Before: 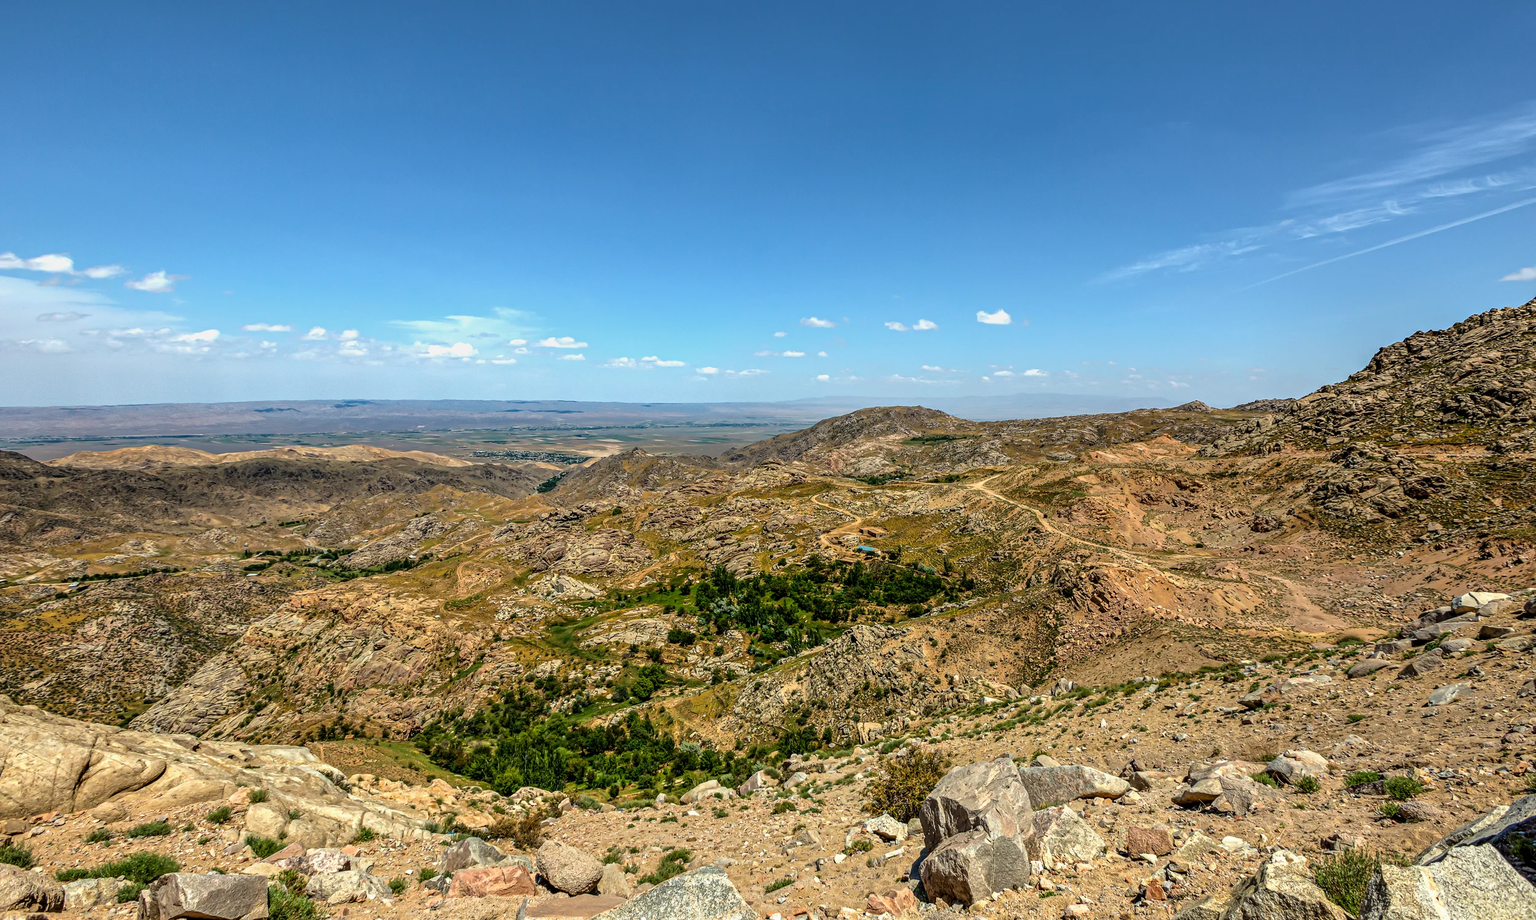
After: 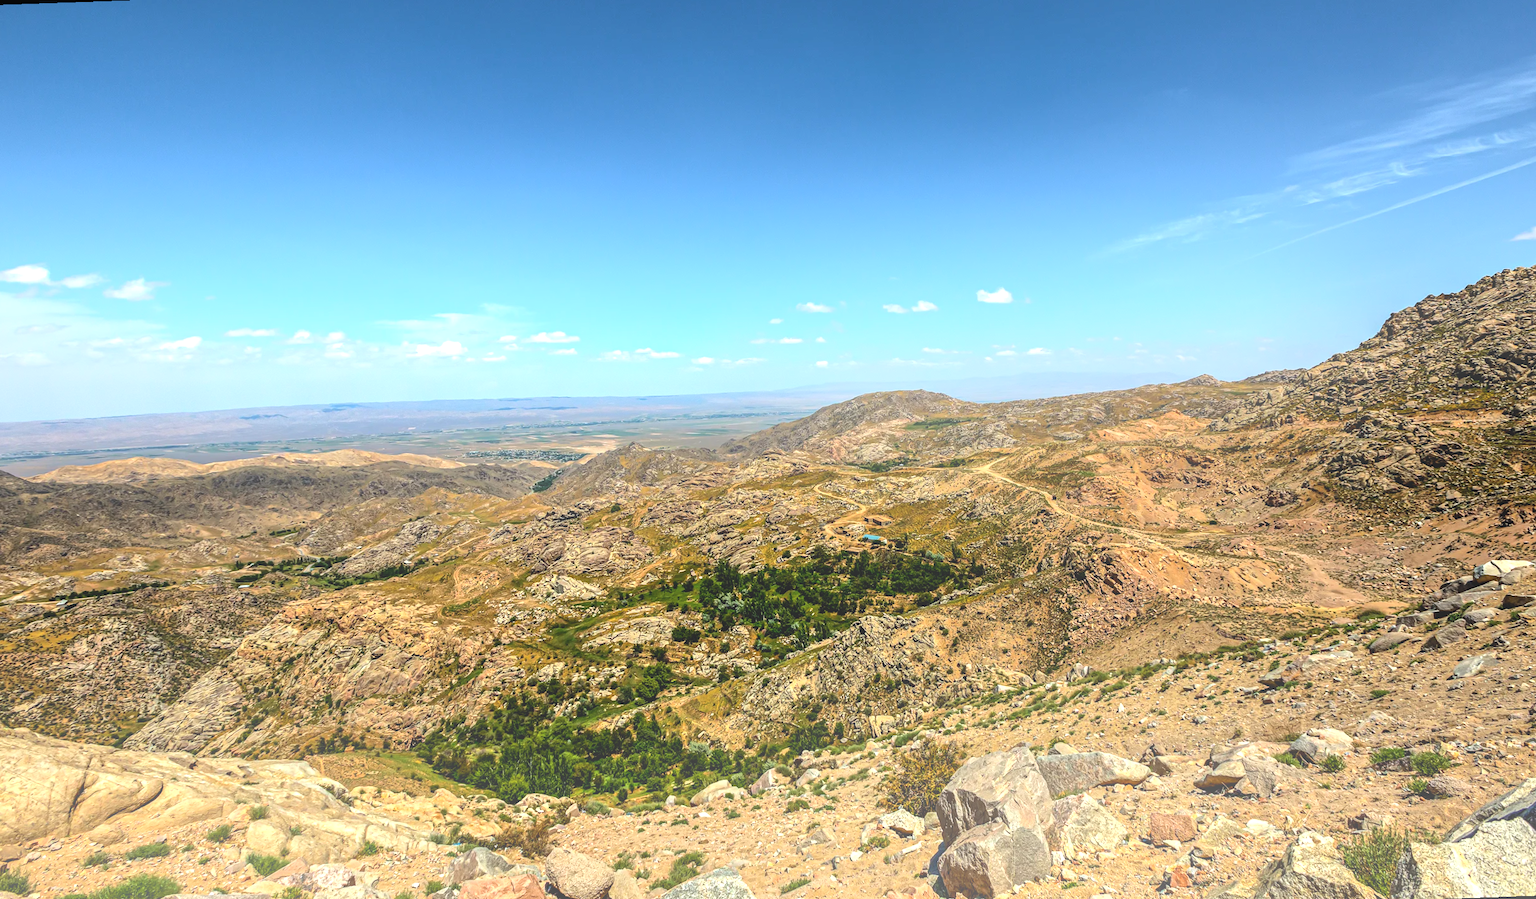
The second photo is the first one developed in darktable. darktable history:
bloom: size 40%
tone equalizer: -8 EV -0.417 EV, -7 EV -0.389 EV, -6 EV -0.333 EV, -5 EV -0.222 EV, -3 EV 0.222 EV, -2 EV 0.333 EV, -1 EV 0.389 EV, +0 EV 0.417 EV, edges refinement/feathering 500, mask exposure compensation -1.57 EV, preserve details no
rotate and perspective: rotation -2°, crop left 0.022, crop right 0.978, crop top 0.049, crop bottom 0.951
